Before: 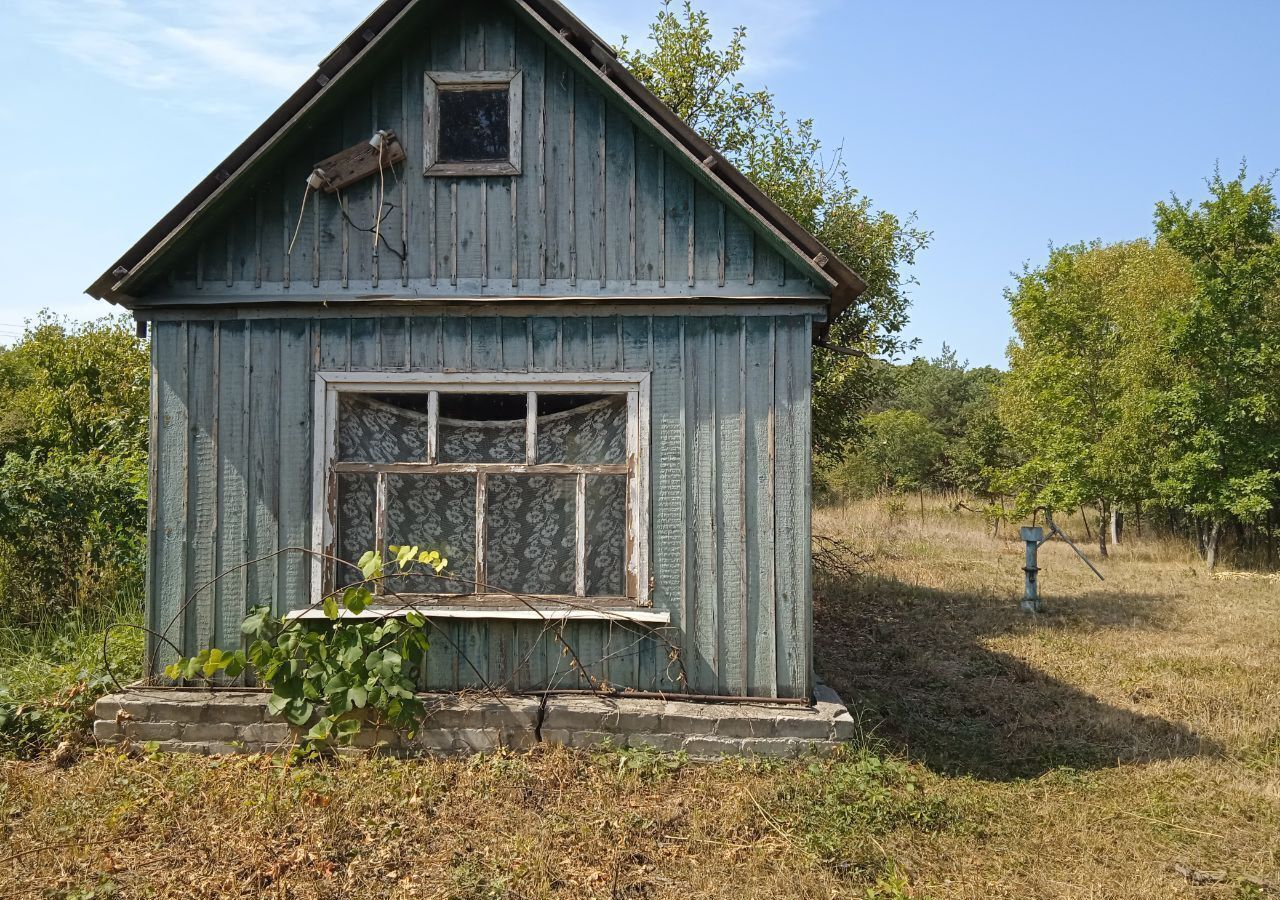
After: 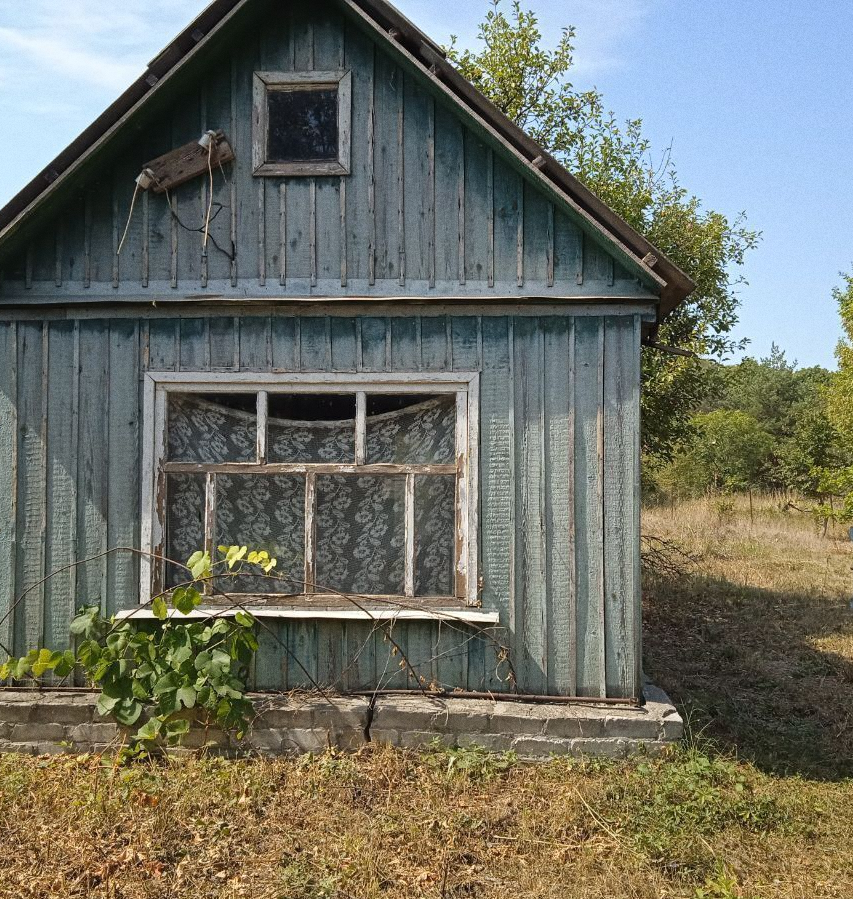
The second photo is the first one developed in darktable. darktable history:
crop and rotate: left 13.409%, right 19.924%
tone equalizer: on, module defaults
grain: coarseness 0.09 ISO
